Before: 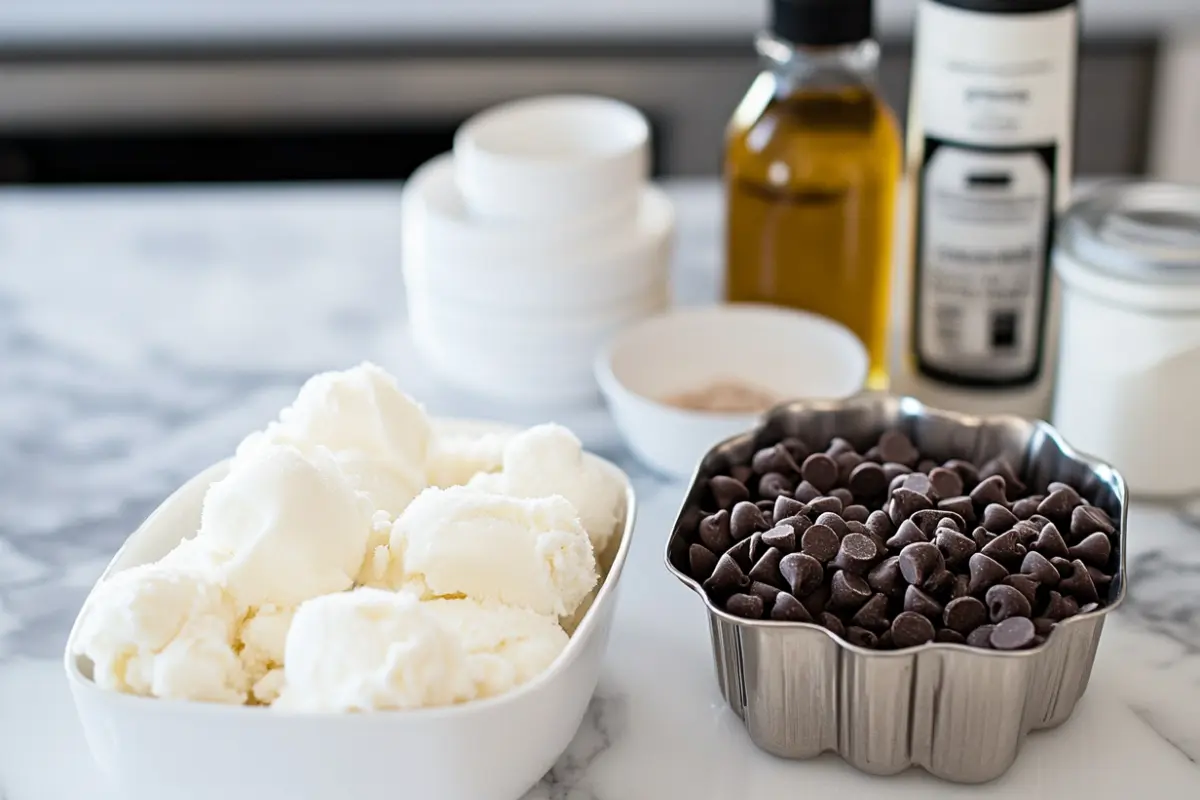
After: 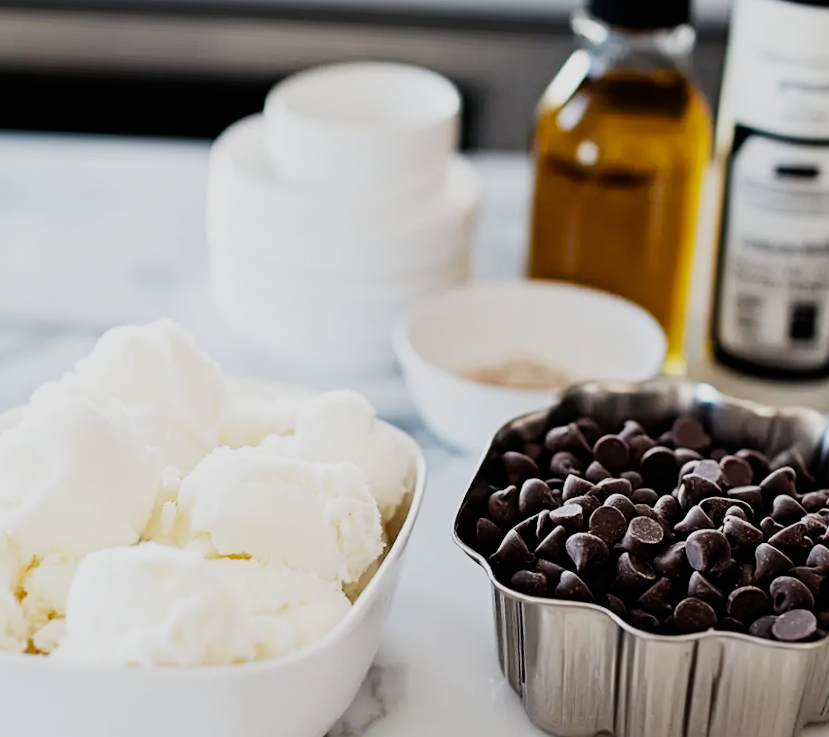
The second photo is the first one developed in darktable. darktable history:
sigmoid: contrast 1.7, skew -0.2, preserve hue 0%, red attenuation 0.1, red rotation 0.035, green attenuation 0.1, green rotation -0.017, blue attenuation 0.15, blue rotation -0.052, base primaries Rec2020
crop and rotate: angle -3.27°, left 14.277%, top 0.028%, right 10.766%, bottom 0.028%
